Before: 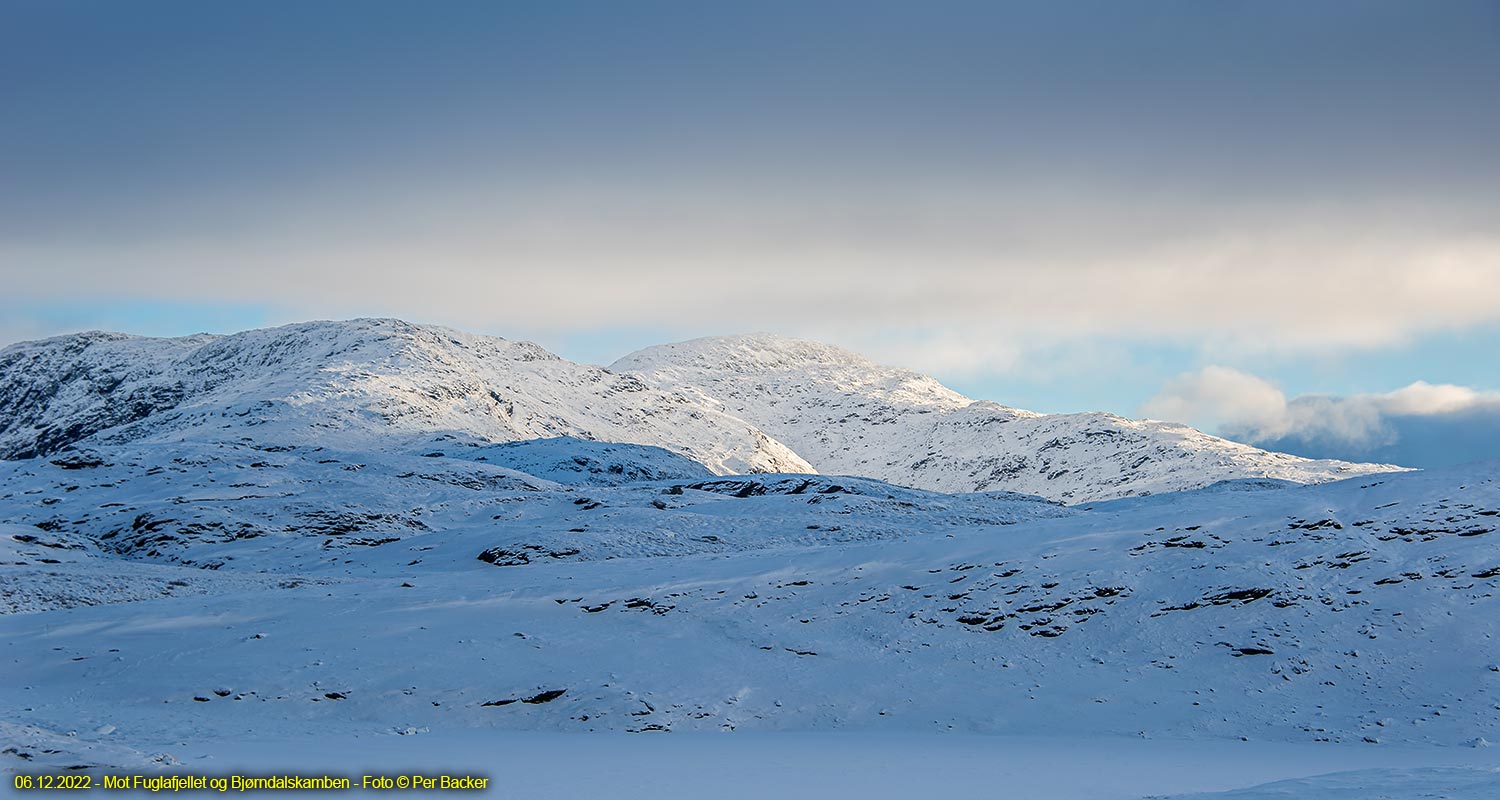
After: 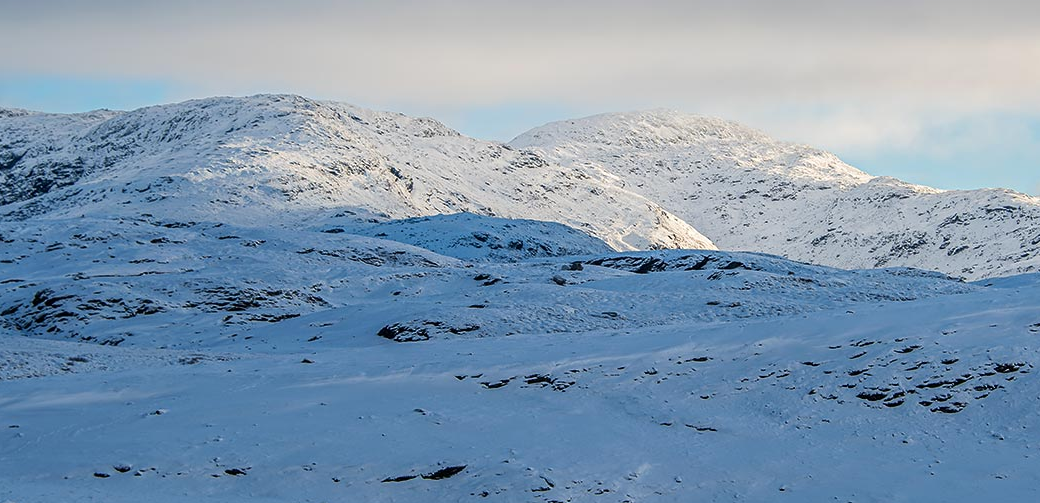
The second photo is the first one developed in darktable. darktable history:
crop: left 6.686%, top 28.094%, right 23.926%, bottom 8.919%
